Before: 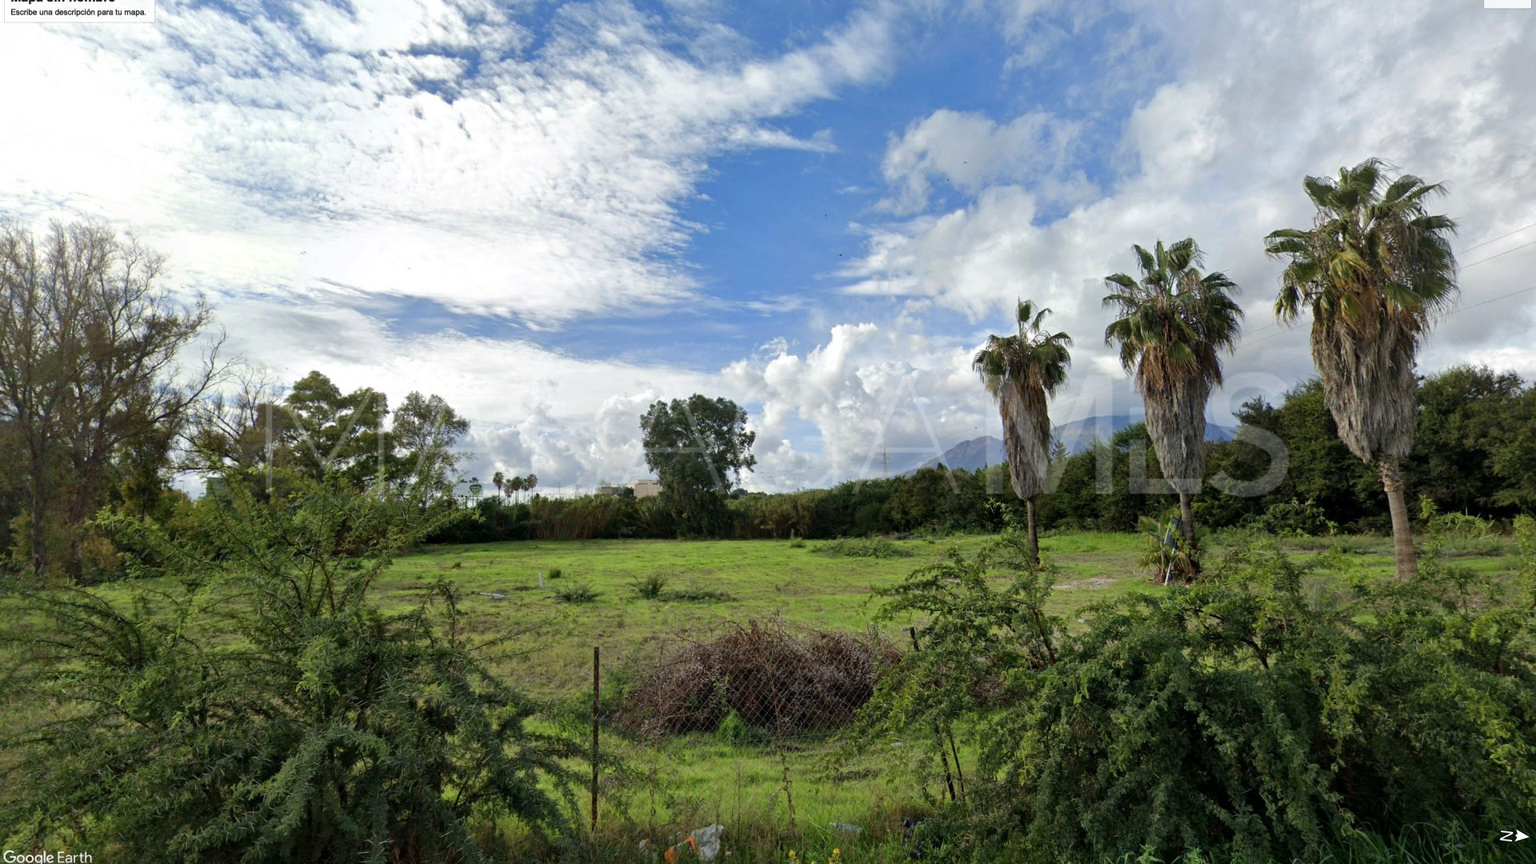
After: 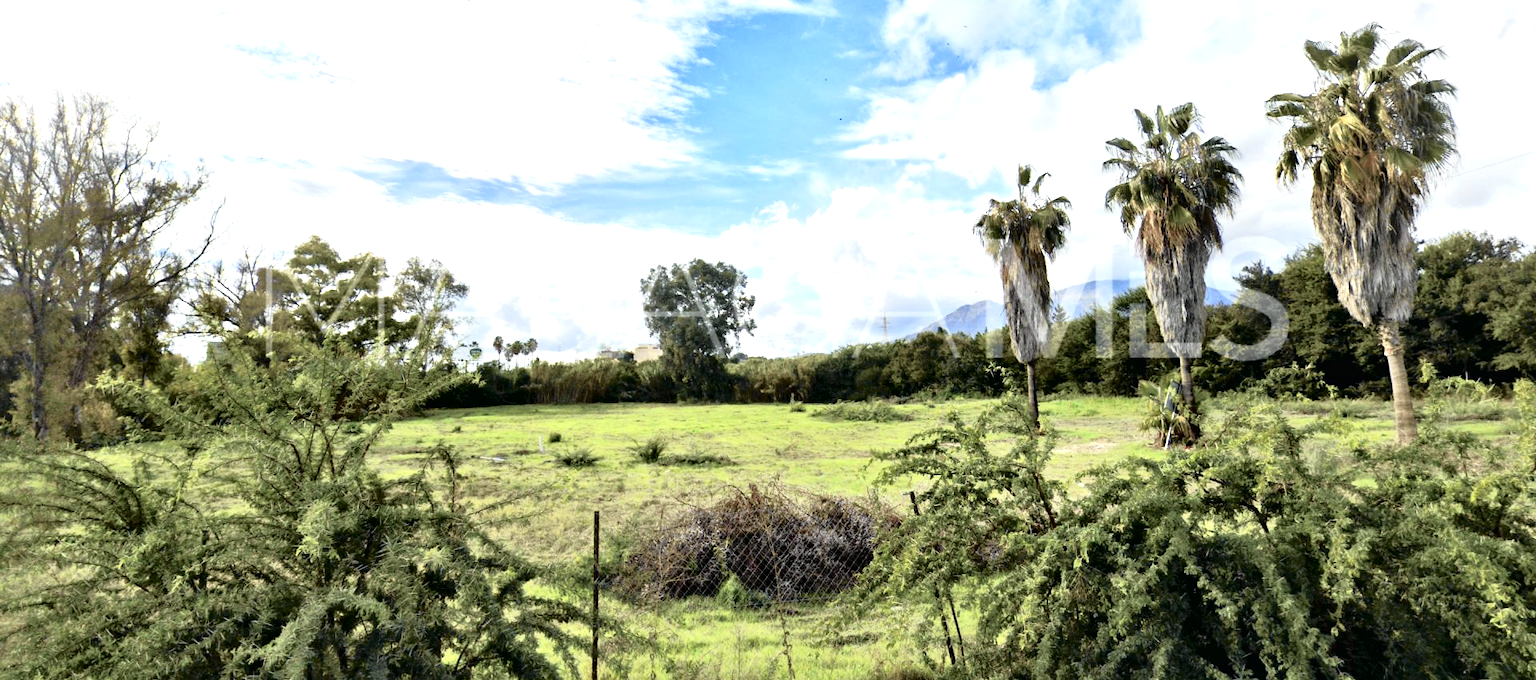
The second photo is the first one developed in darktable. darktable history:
crop and rotate: top 15.774%, bottom 5.506%
contrast equalizer: y [[0.513, 0.565, 0.608, 0.562, 0.512, 0.5], [0.5 ×6], [0.5, 0.5, 0.5, 0.528, 0.598, 0.658], [0 ×6], [0 ×6]]
exposure: black level correction 0, exposure 1.2 EV, compensate exposure bias true, compensate highlight preservation false
tone curve: curves: ch0 [(0, 0.009) (0.105, 0.08) (0.195, 0.18) (0.283, 0.316) (0.384, 0.434) (0.485, 0.531) (0.638, 0.69) (0.81, 0.872) (1, 0.977)]; ch1 [(0, 0) (0.161, 0.092) (0.35, 0.33) (0.379, 0.401) (0.456, 0.469) (0.502, 0.5) (0.525, 0.514) (0.586, 0.617) (0.635, 0.655) (1, 1)]; ch2 [(0, 0) (0.371, 0.362) (0.437, 0.437) (0.48, 0.49) (0.53, 0.515) (0.56, 0.571) (0.622, 0.606) (1, 1)], color space Lab, independent channels, preserve colors none
